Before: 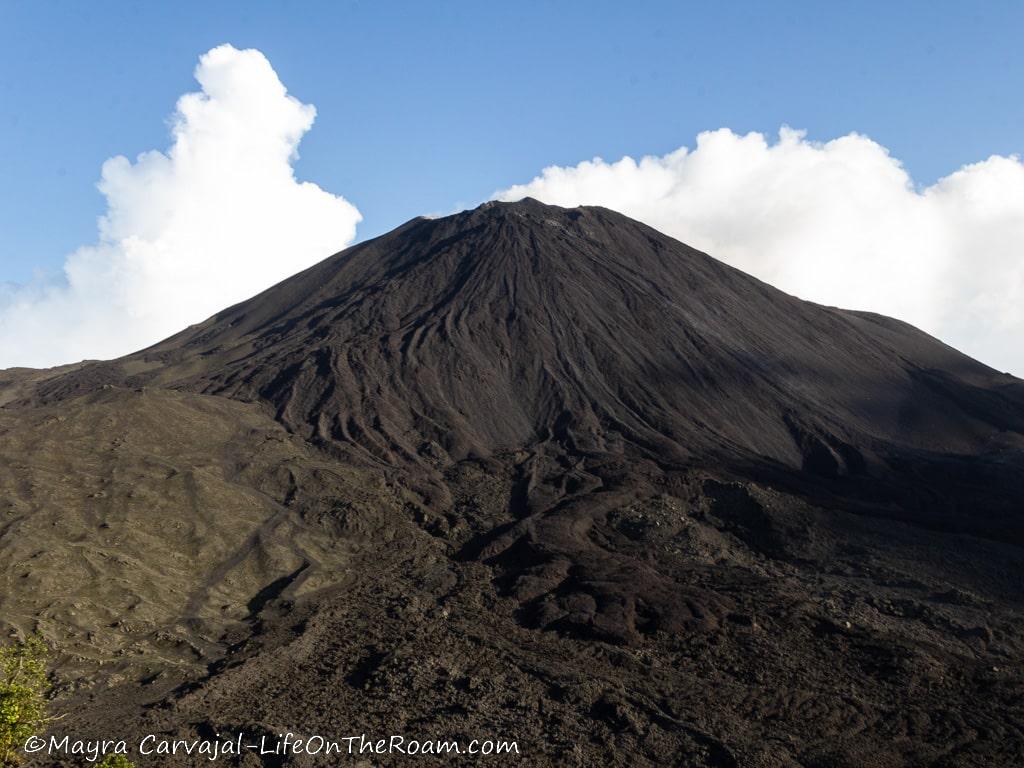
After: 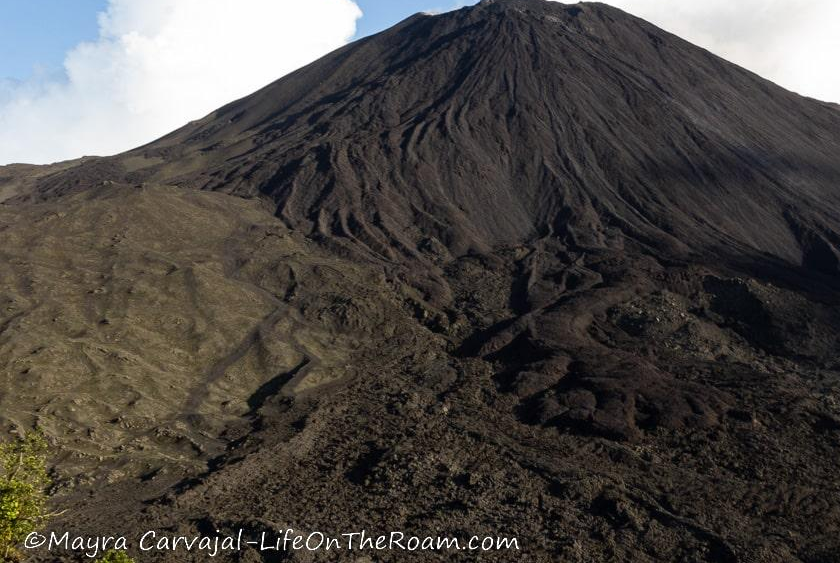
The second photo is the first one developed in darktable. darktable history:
exposure: compensate exposure bias true, compensate highlight preservation false
crop: top 26.589%, right 17.949%
